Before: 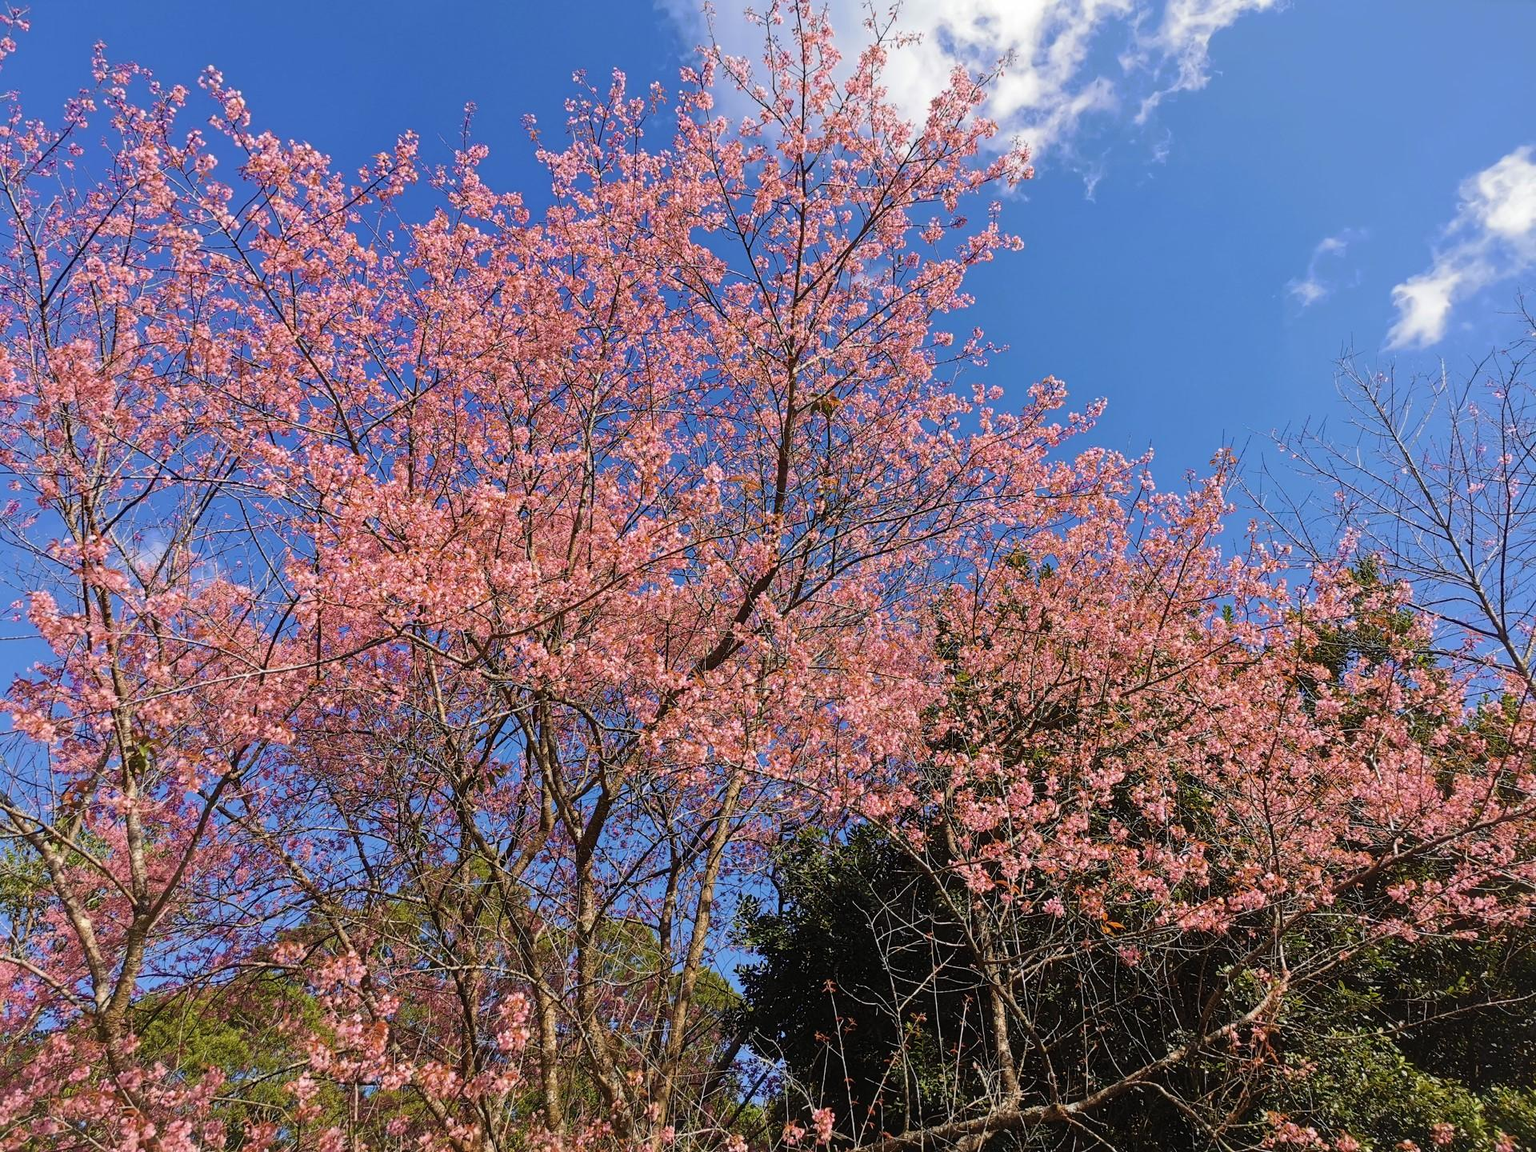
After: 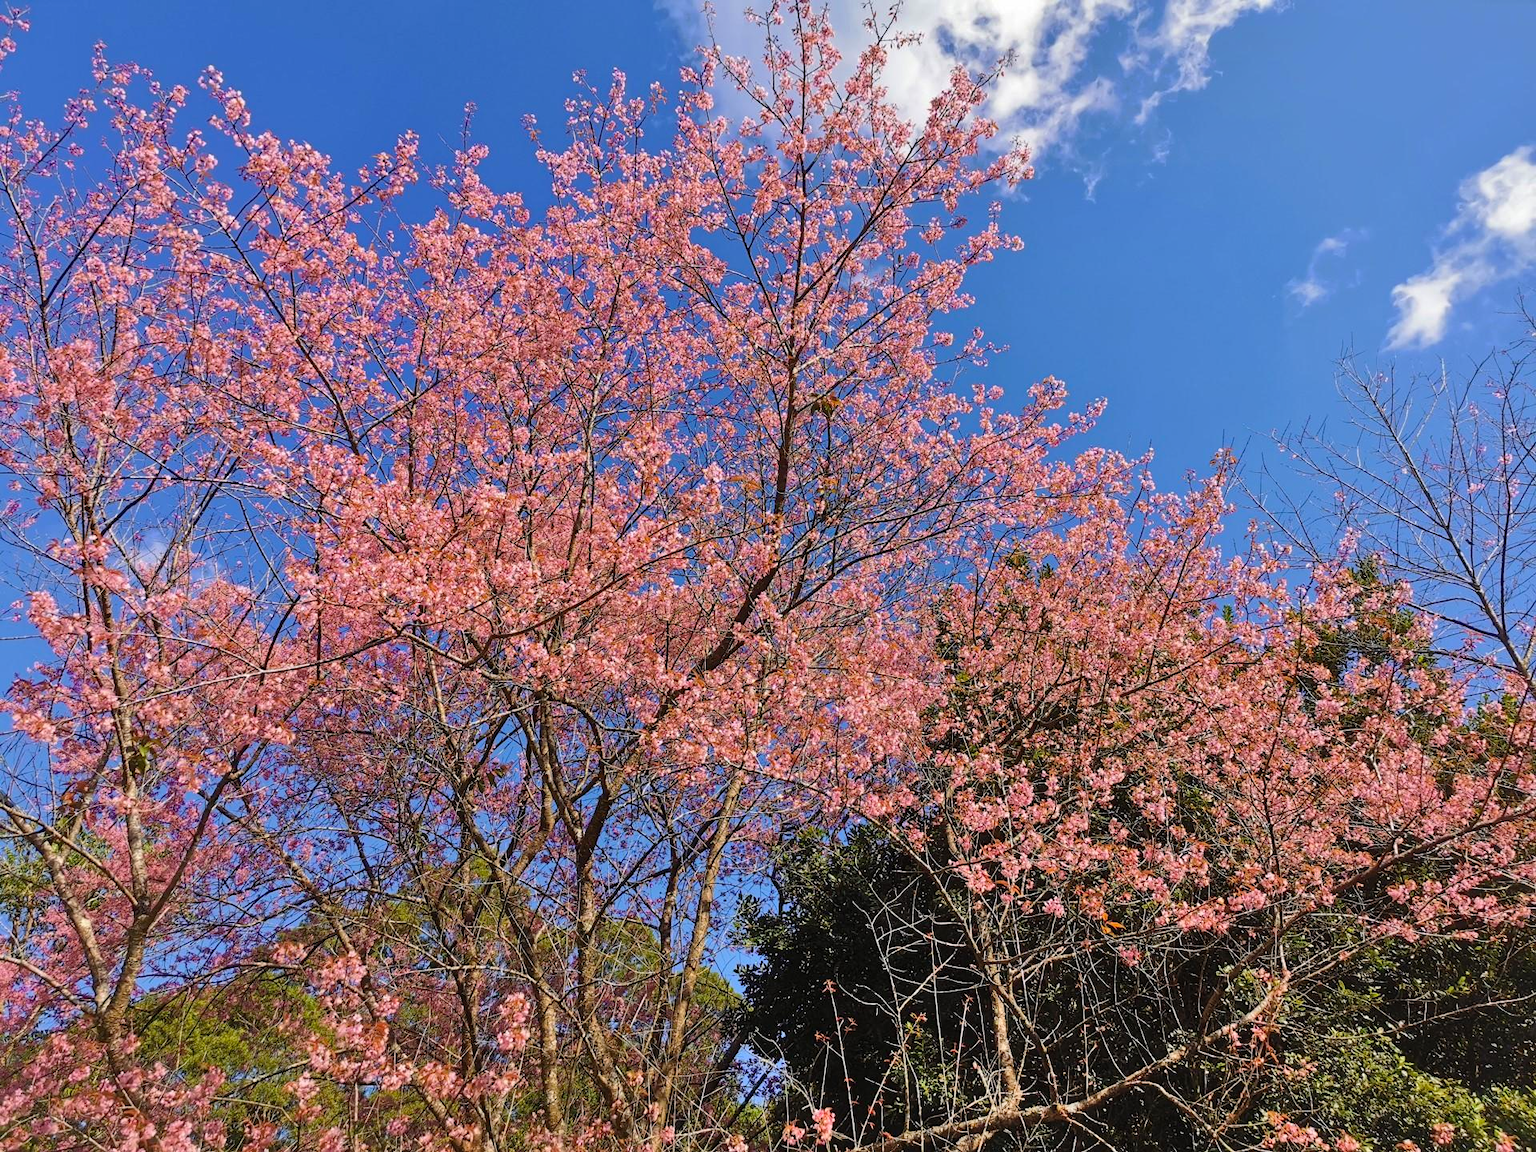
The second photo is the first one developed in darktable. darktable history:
shadows and highlights: soften with gaussian
color balance: output saturation 110%
